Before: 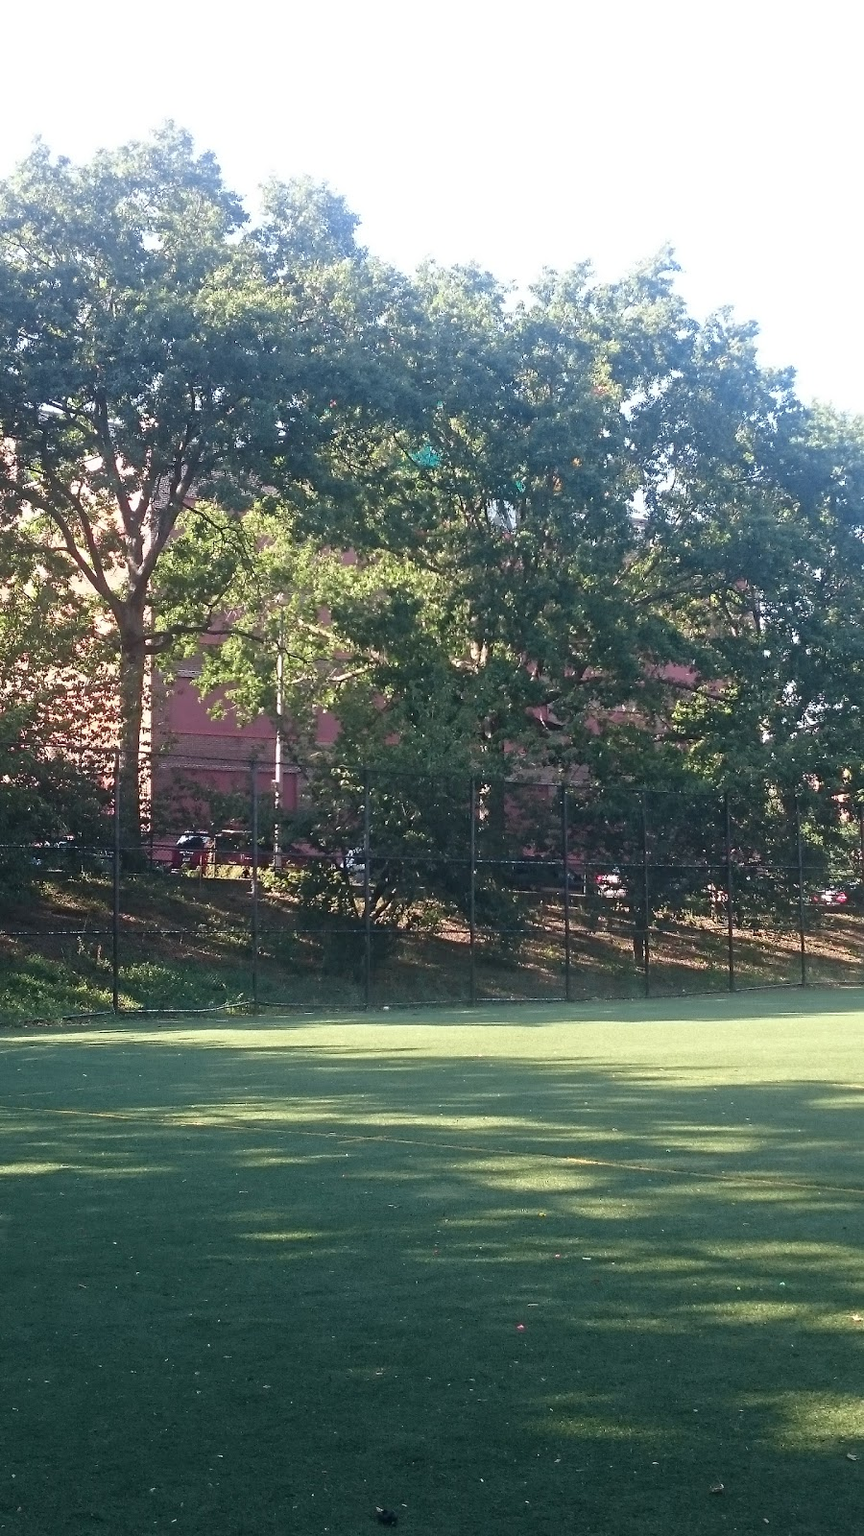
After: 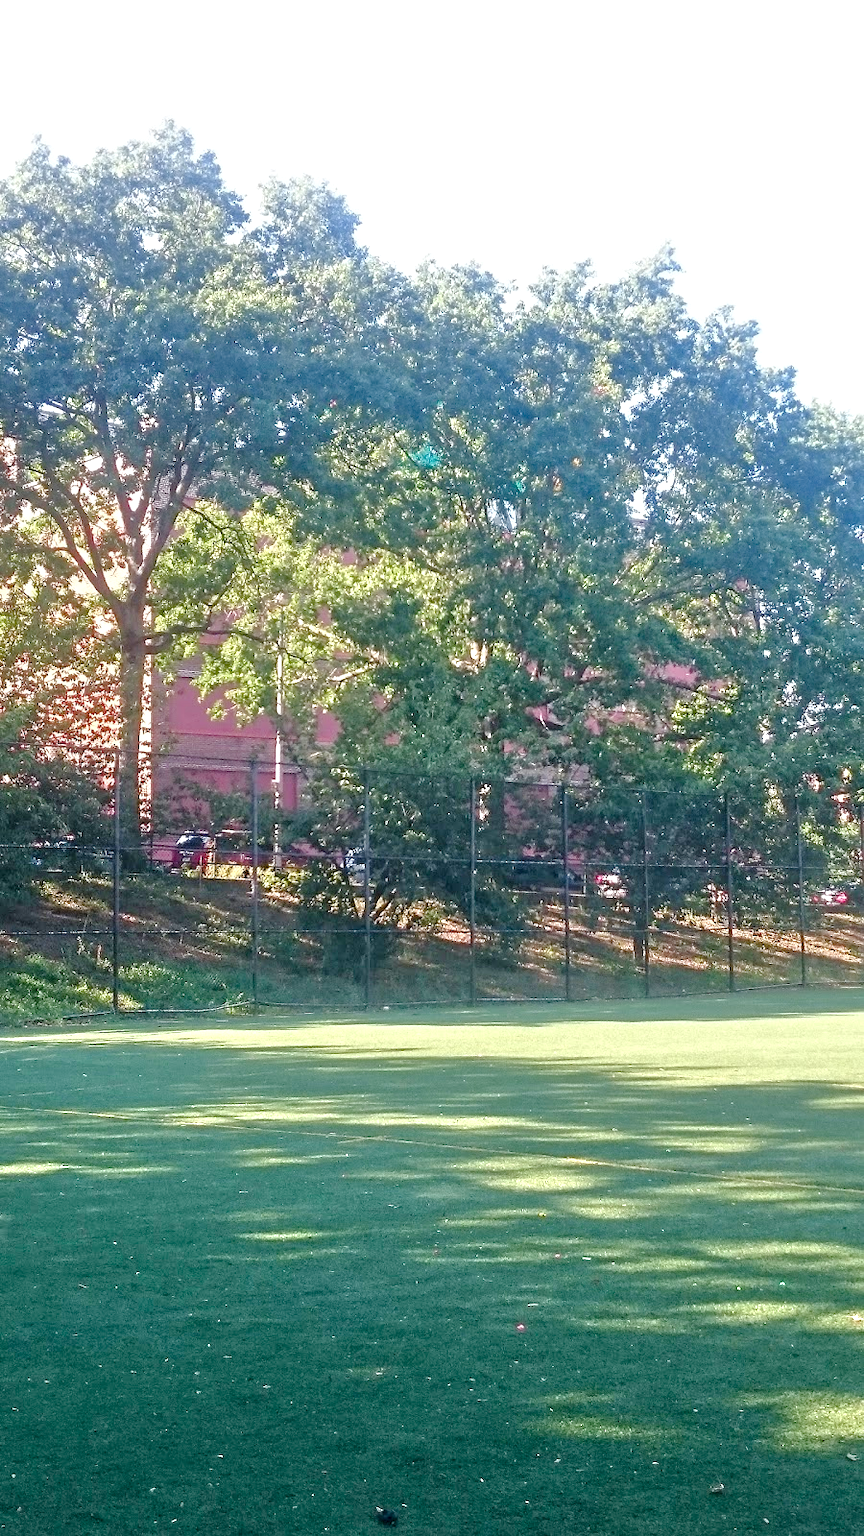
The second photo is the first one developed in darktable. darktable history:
local contrast: detail 130%
color balance rgb: perceptual saturation grading › global saturation 20%, perceptual saturation grading › highlights -25%, perceptual saturation grading › shadows 50%
tone equalizer: -7 EV 0.15 EV, -6 EV 0.6 EV, -5 EV 1.15 EV, -4 EV 1.33 EV, -3 EV 1.15 EV, -2 EV 0.6 EV, -1 EV 0.15 EV, mask exposure compensation -0.5 EV
